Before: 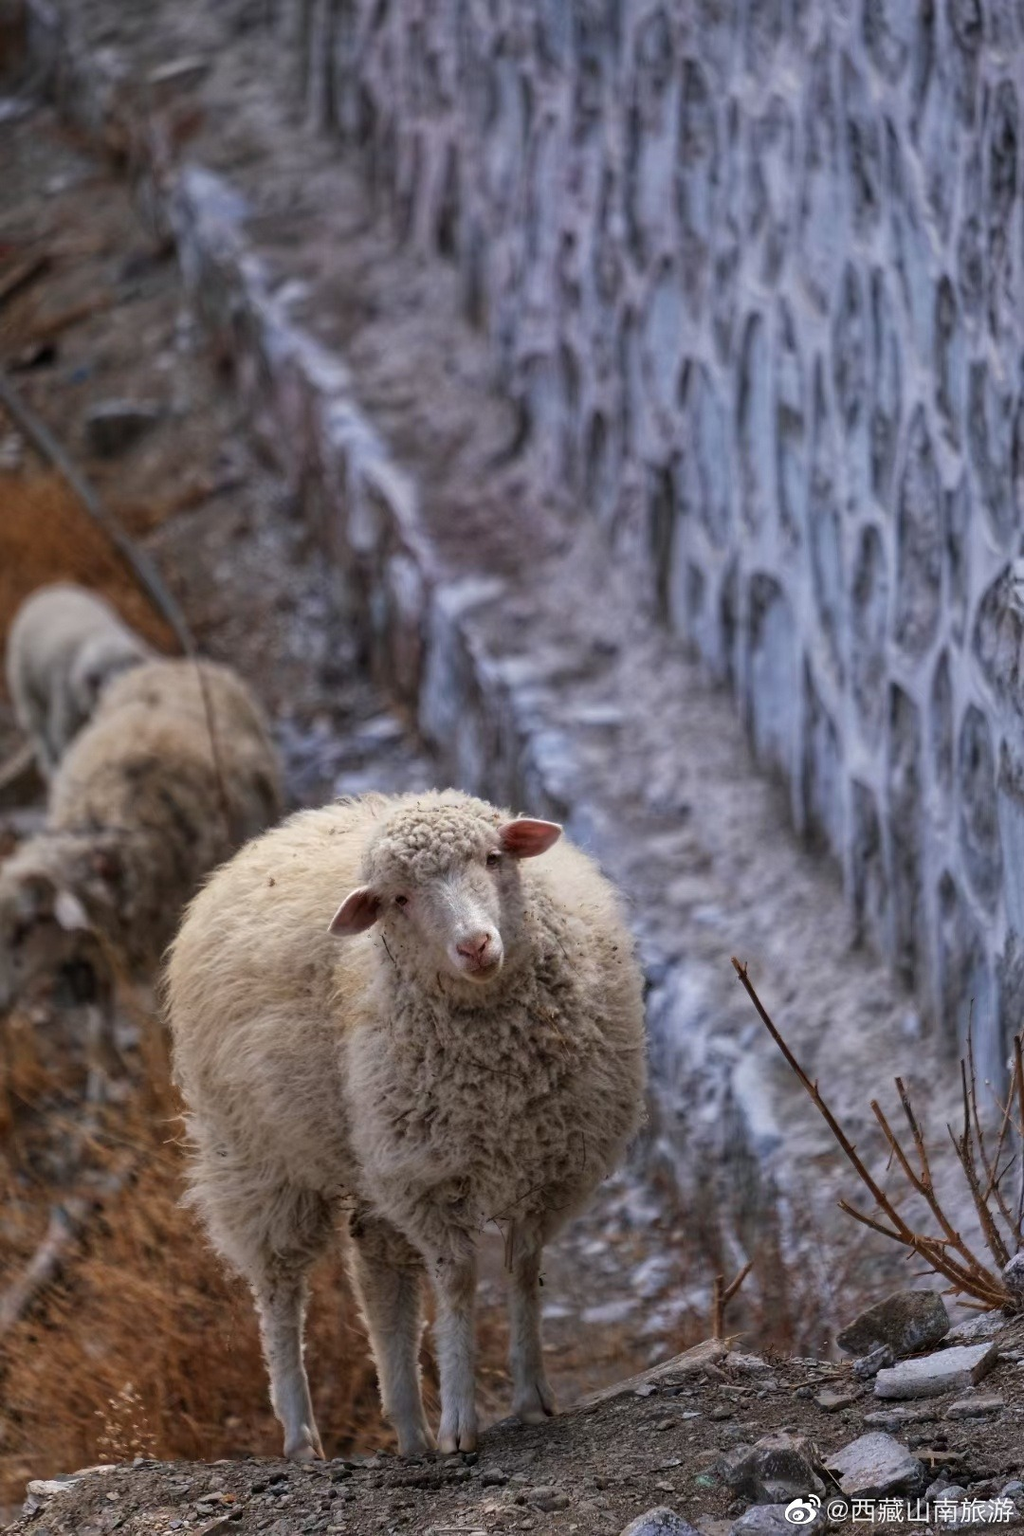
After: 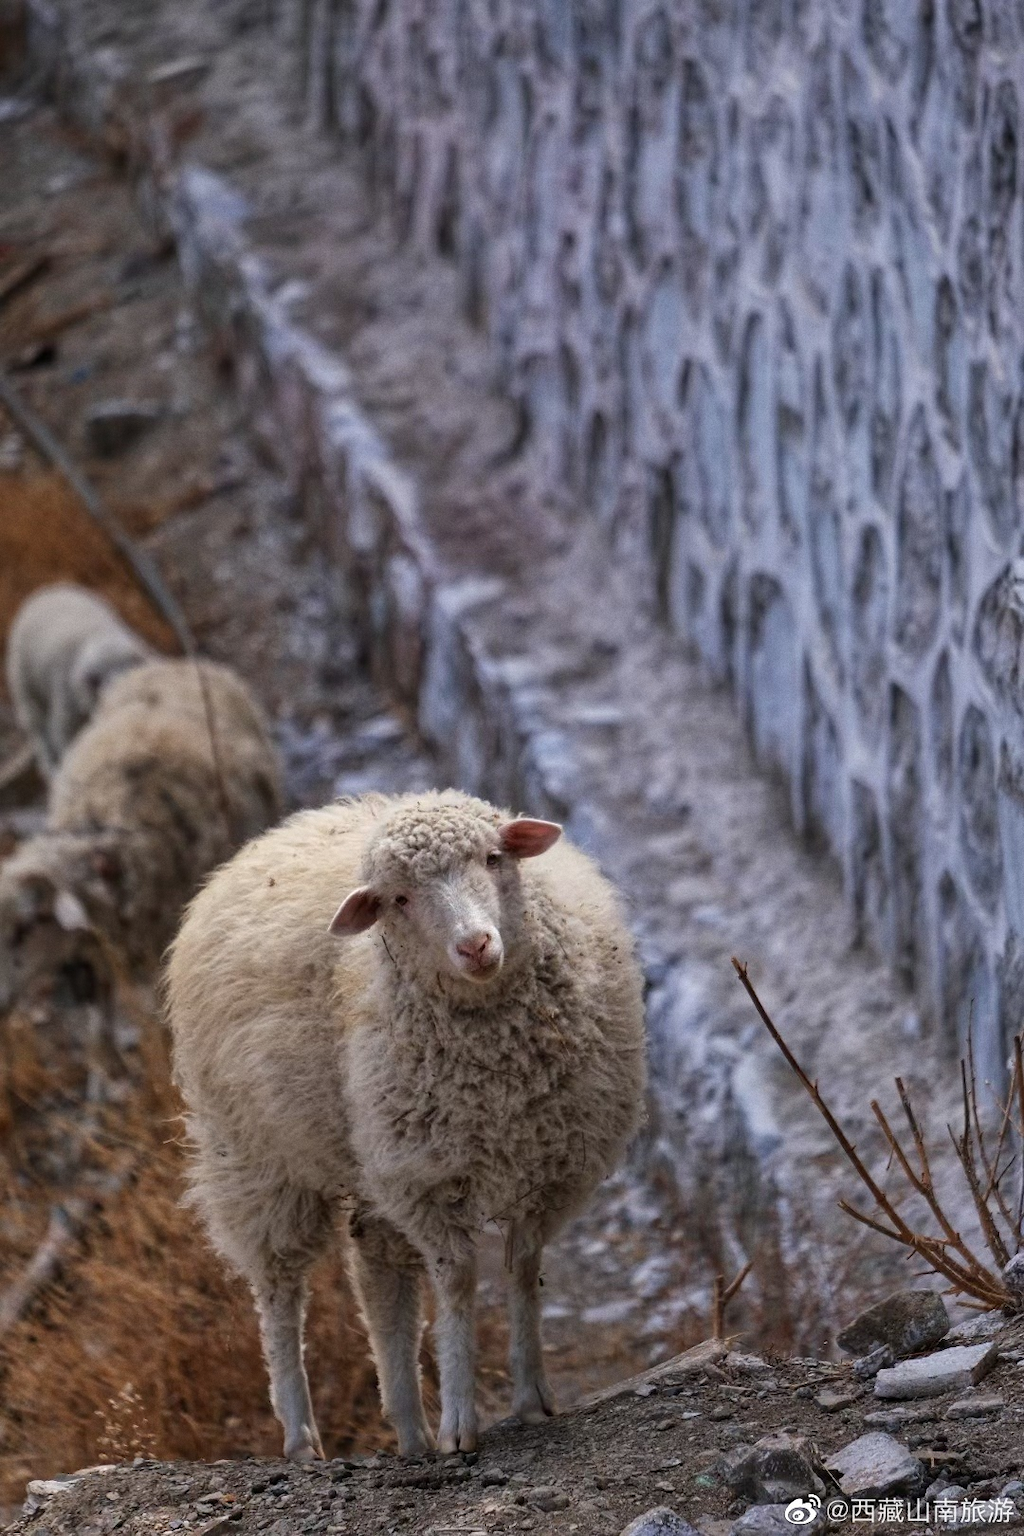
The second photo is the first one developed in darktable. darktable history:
grain: coarseness 0.09 ISO, strength 16.61%
contrast brightness saturation: saturation -0.05
